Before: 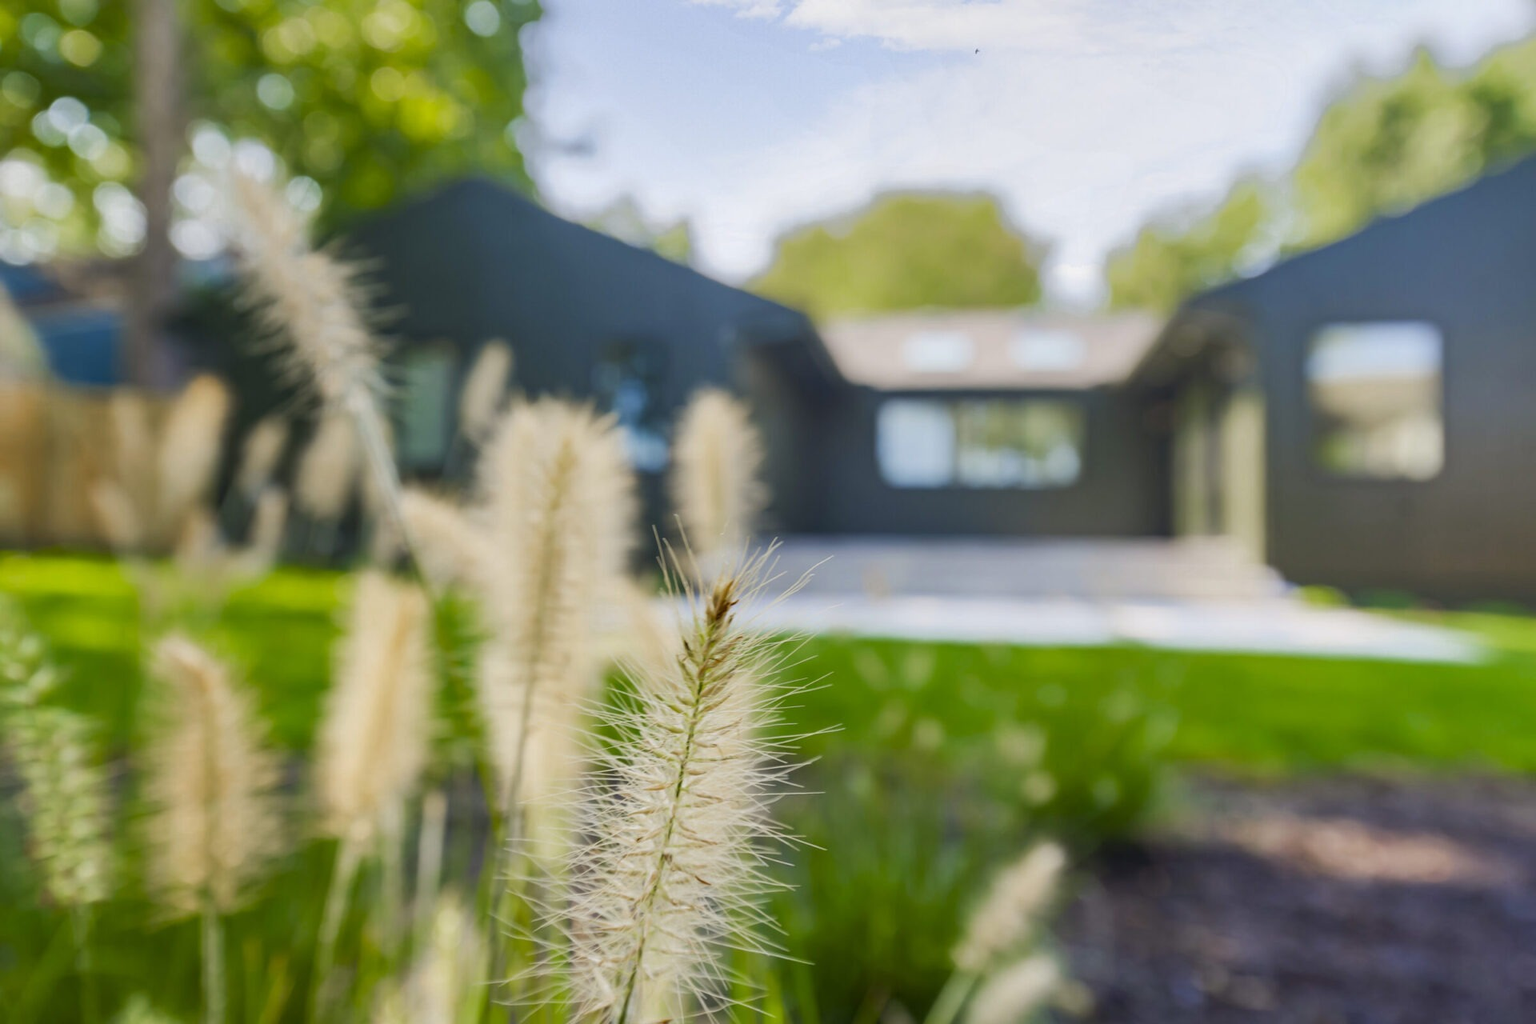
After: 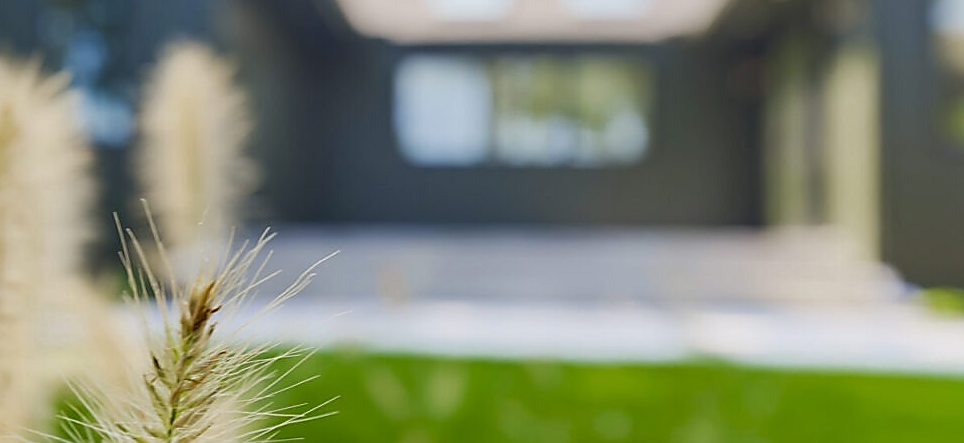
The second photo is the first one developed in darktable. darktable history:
crop: left 36.607%, top 34.735%, right 13.146%, bottom 30.611%
sharpen: radius 1.4, amount 1.25, threshold 0.7
